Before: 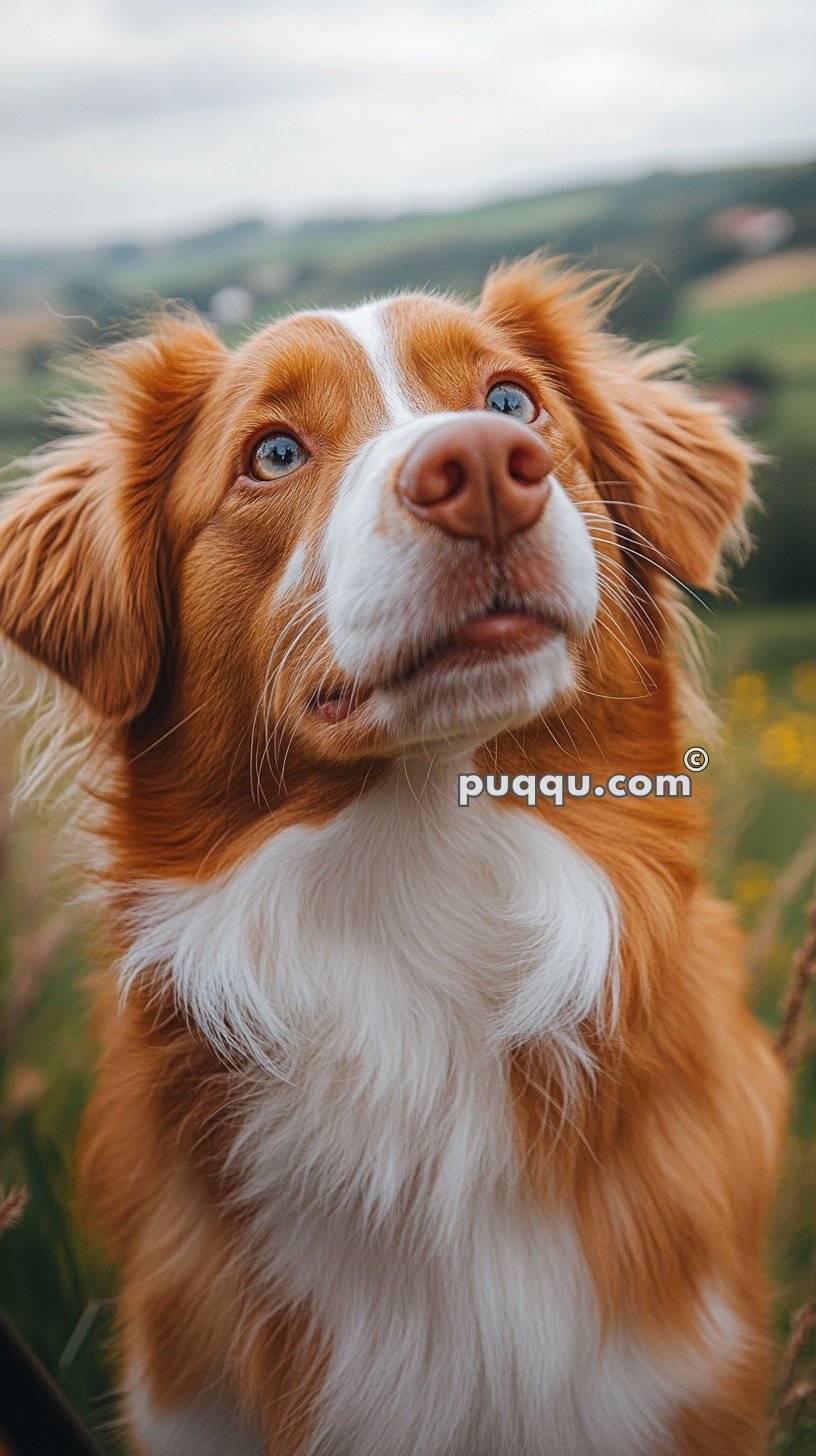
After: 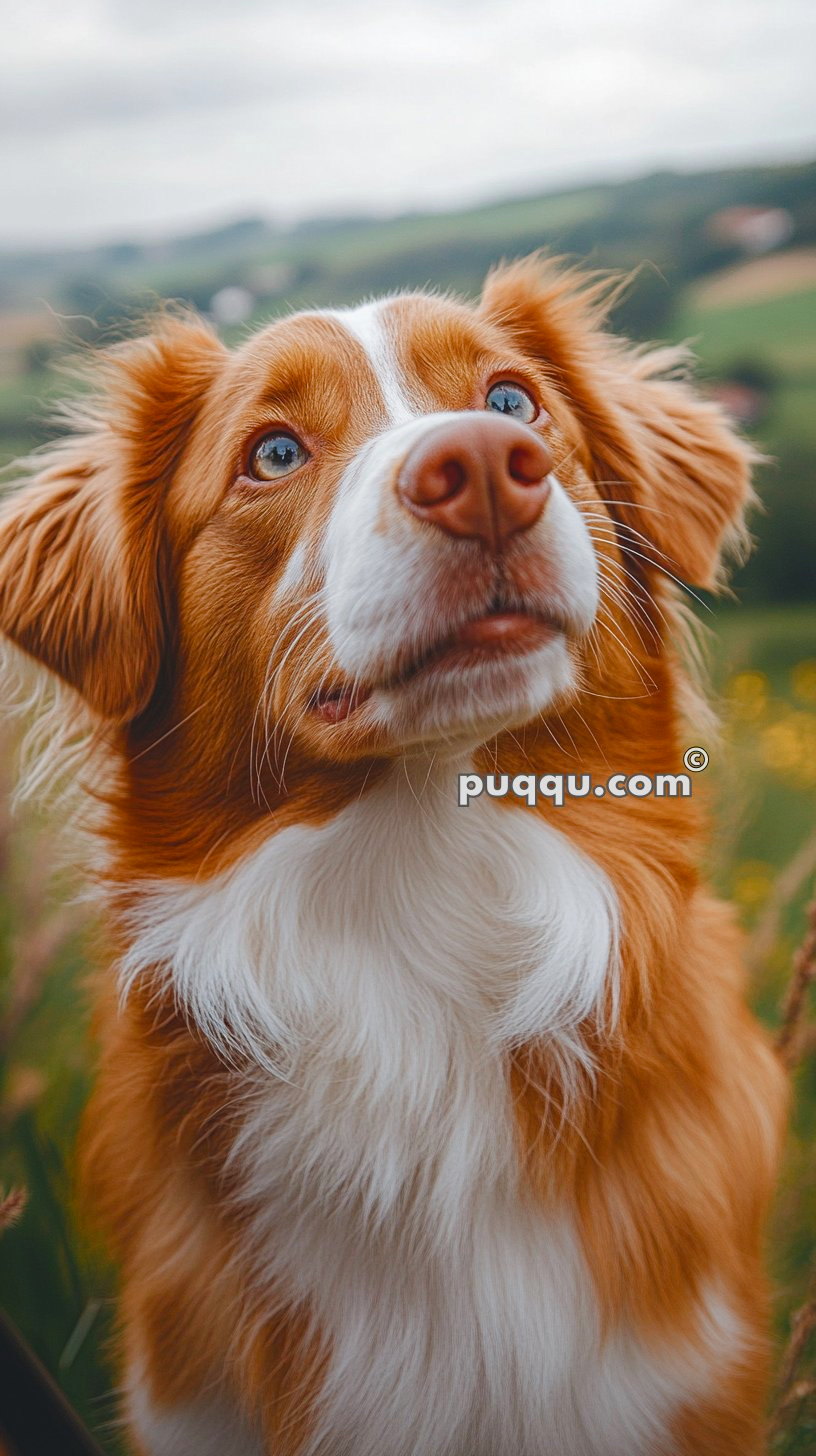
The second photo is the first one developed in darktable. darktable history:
color balance rgb: global offset › luminance 0.775%, perceptual saturation grading › global saturation 20%, perceptual saturation grading › highlights -49.389%, perceptual saturation grading › shadows 24.217%, global vibrance 20%
